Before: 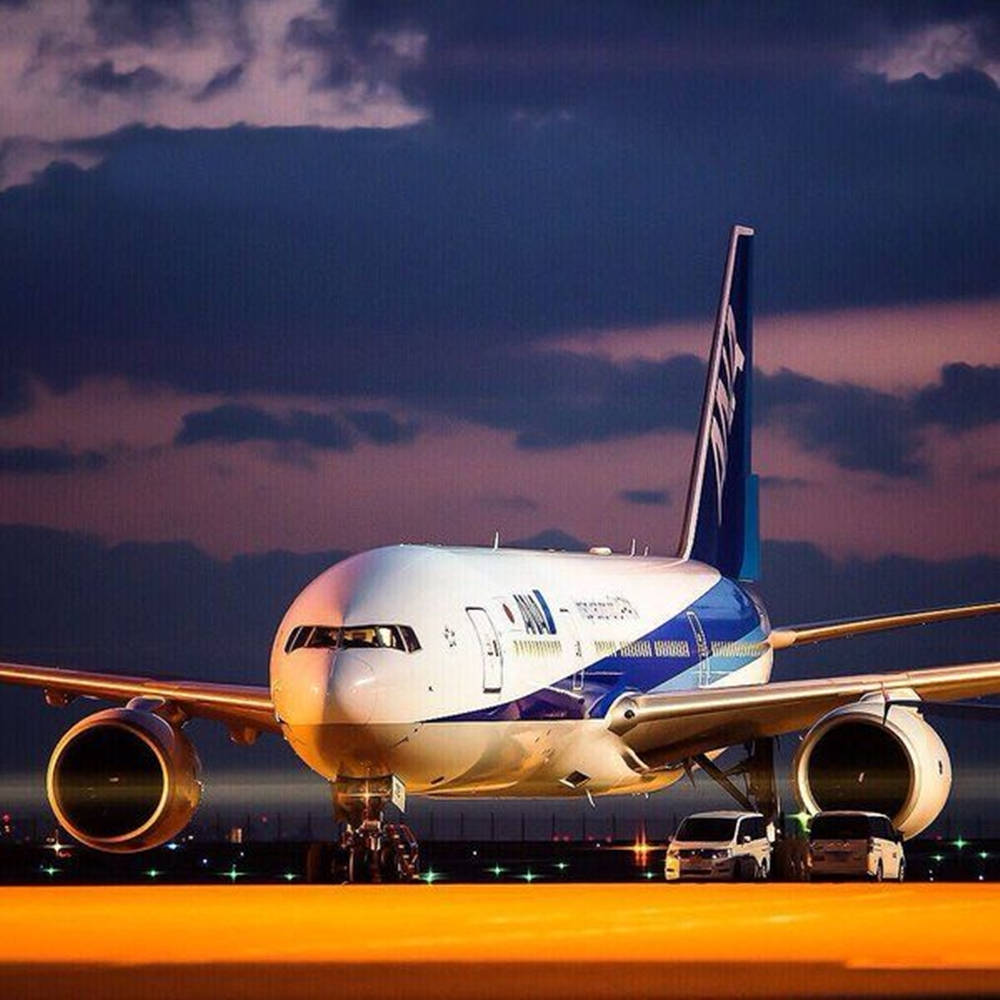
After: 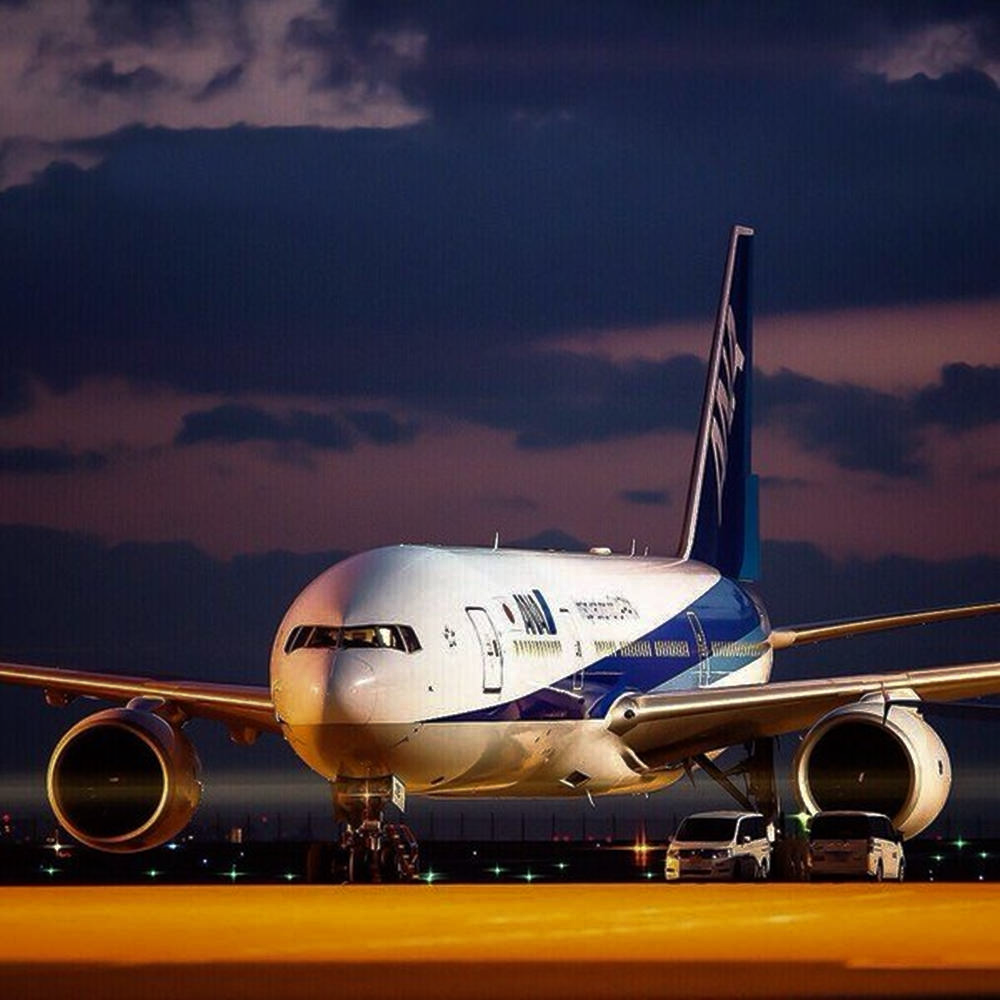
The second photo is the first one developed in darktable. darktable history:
tone equalizer: on, module defaults
rgb curve: curves: ch0 [(0, 0) (0.415, 0.237) (1, 1)]
